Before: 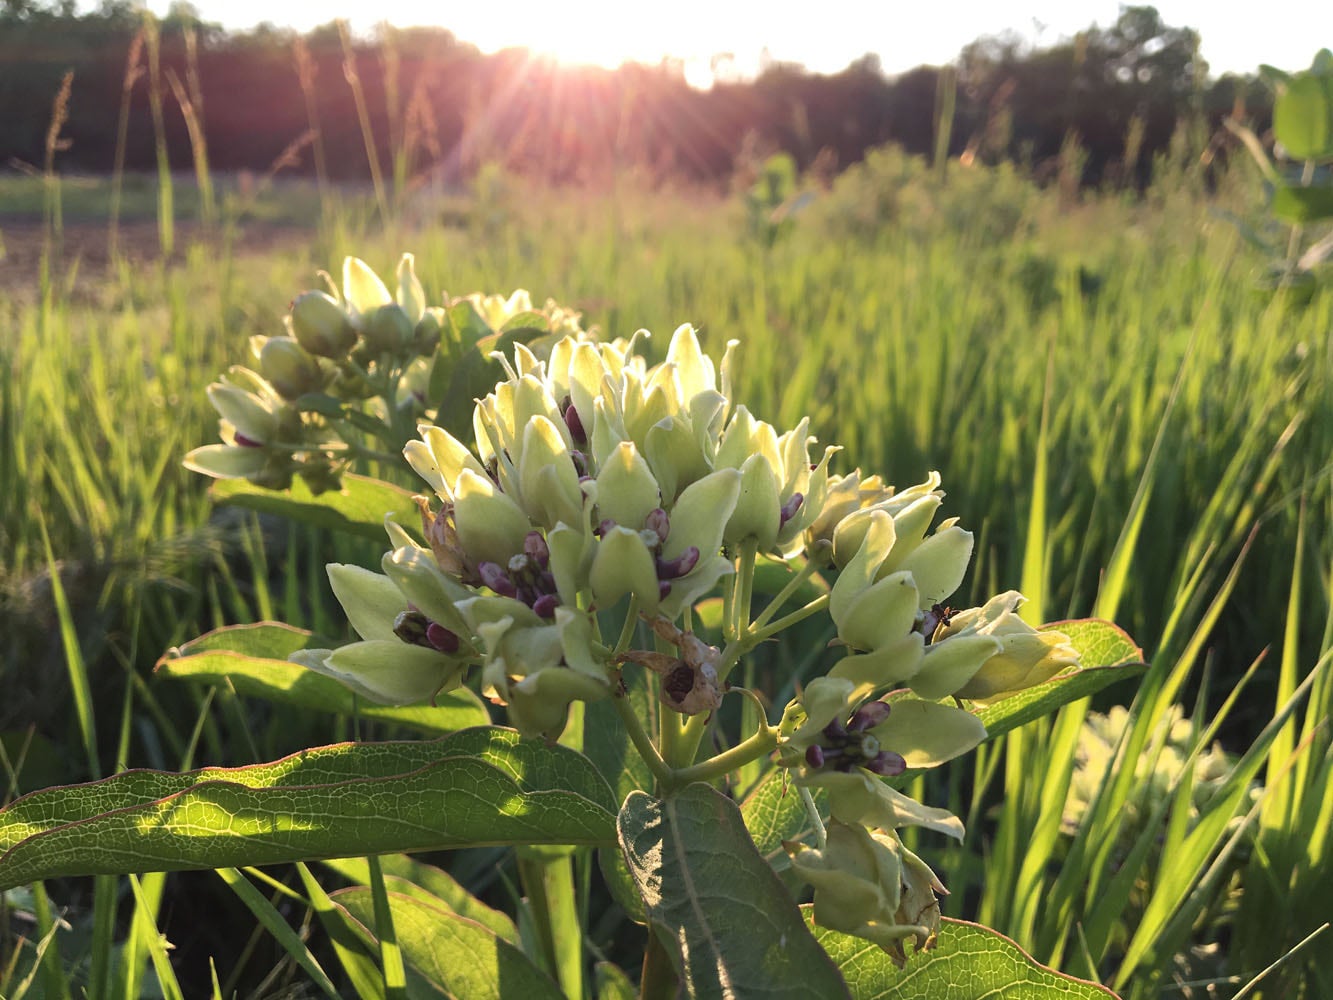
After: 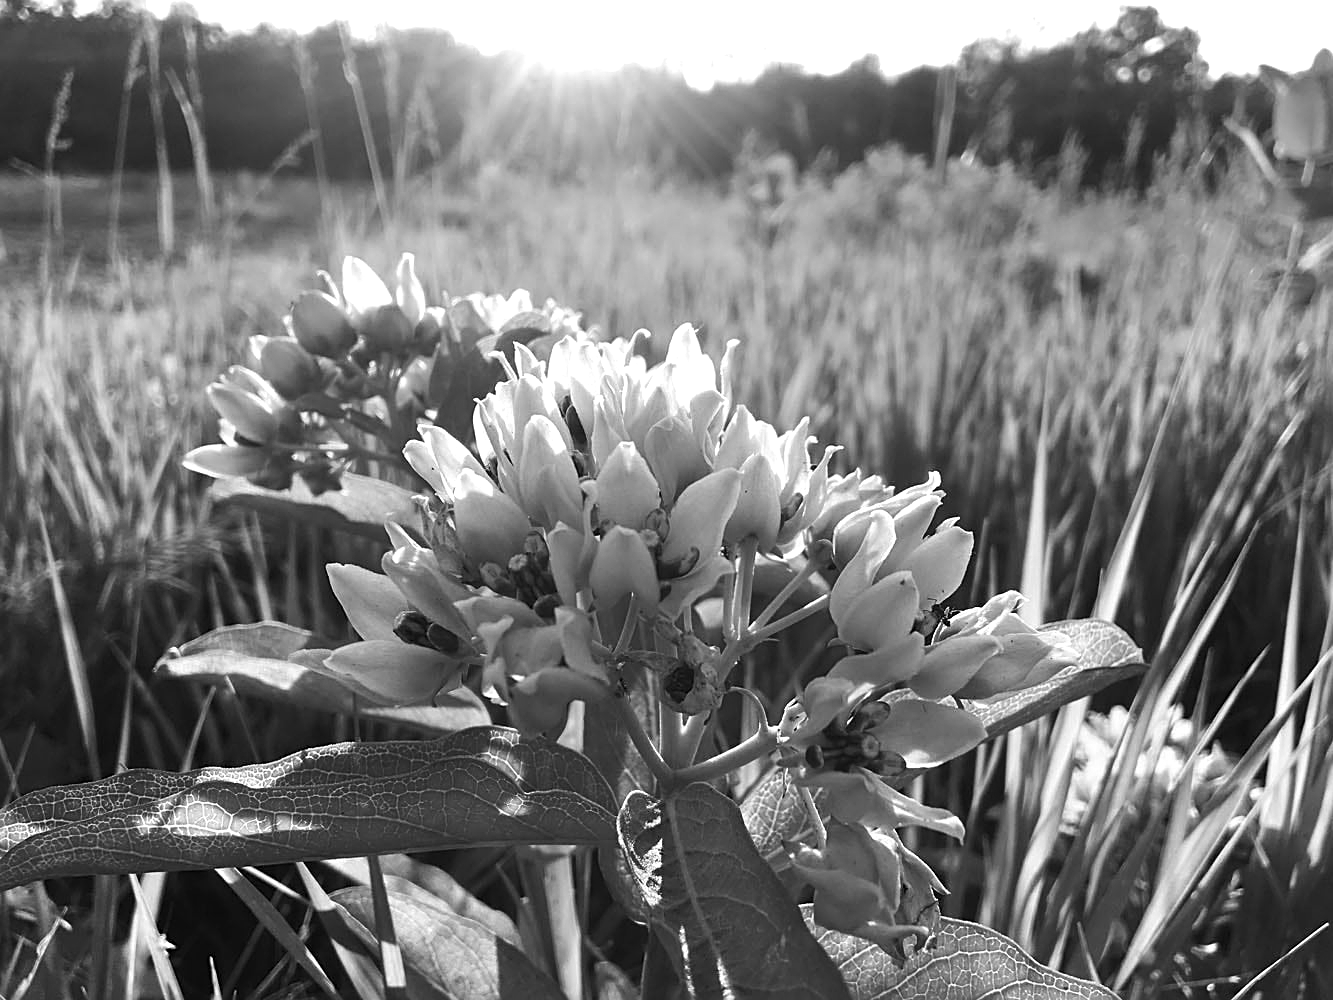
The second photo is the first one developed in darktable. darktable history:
monochrome: a 16.01, b -2.65, highlights 0.52
color balance rgb: linear chroma grading › global chroma 15%, perceptual saturation grading › global saturation 30%
sharpen: on, module defaults
tone equalizer: -8 EV -0.417 EV, -7 EV -0.389 EV, -6 EV -0.333 EV, -5 EV -0.222 EV, -3 EV 0.222 EV, -2 EV 0.333 EV, -1 EV 0.389 EV, +0 EV 0.417 EV, edges refinement/feathering 500, mask exposure compensation -1.57 EV, preserve details no
